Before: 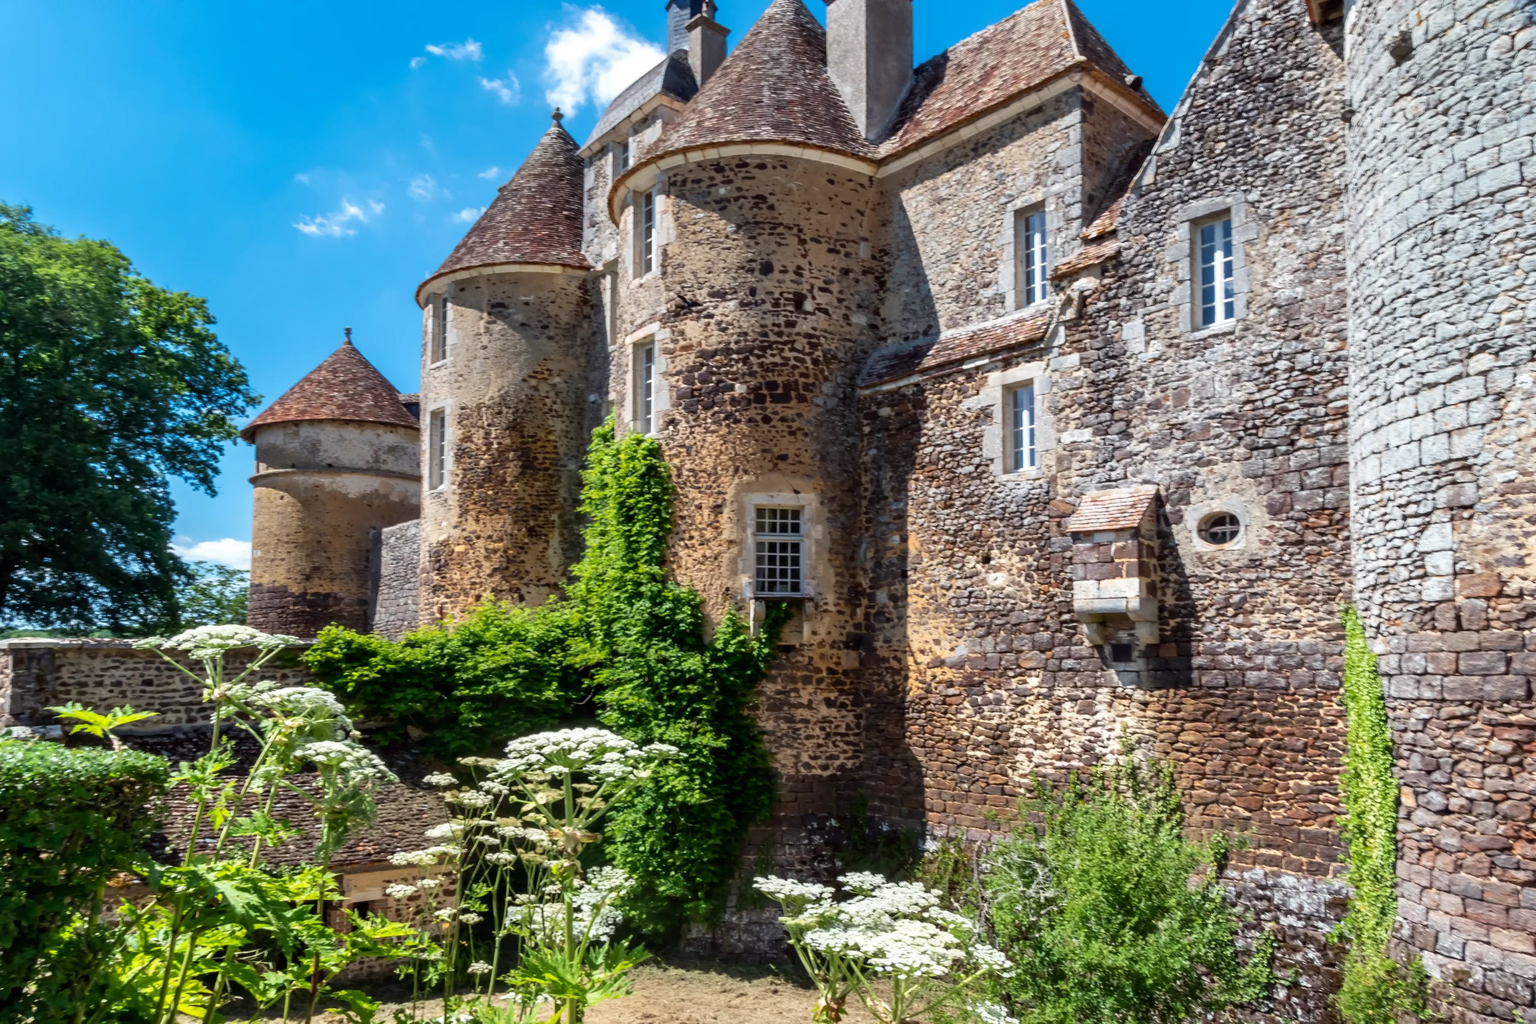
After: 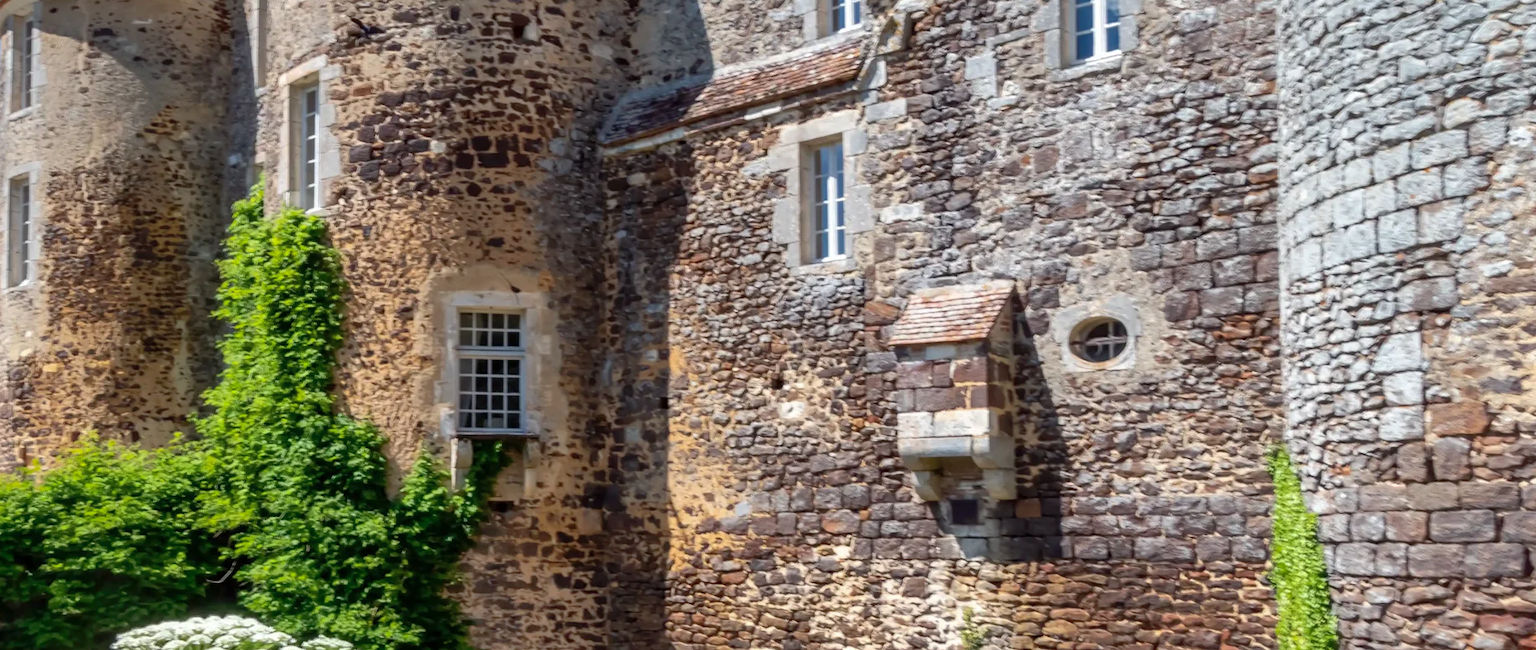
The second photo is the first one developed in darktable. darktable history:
crop and rotate: left 27.605%, top 27.613%, bottom 26.339%
shadows and highlights: shadows color adjustment 97.67%
